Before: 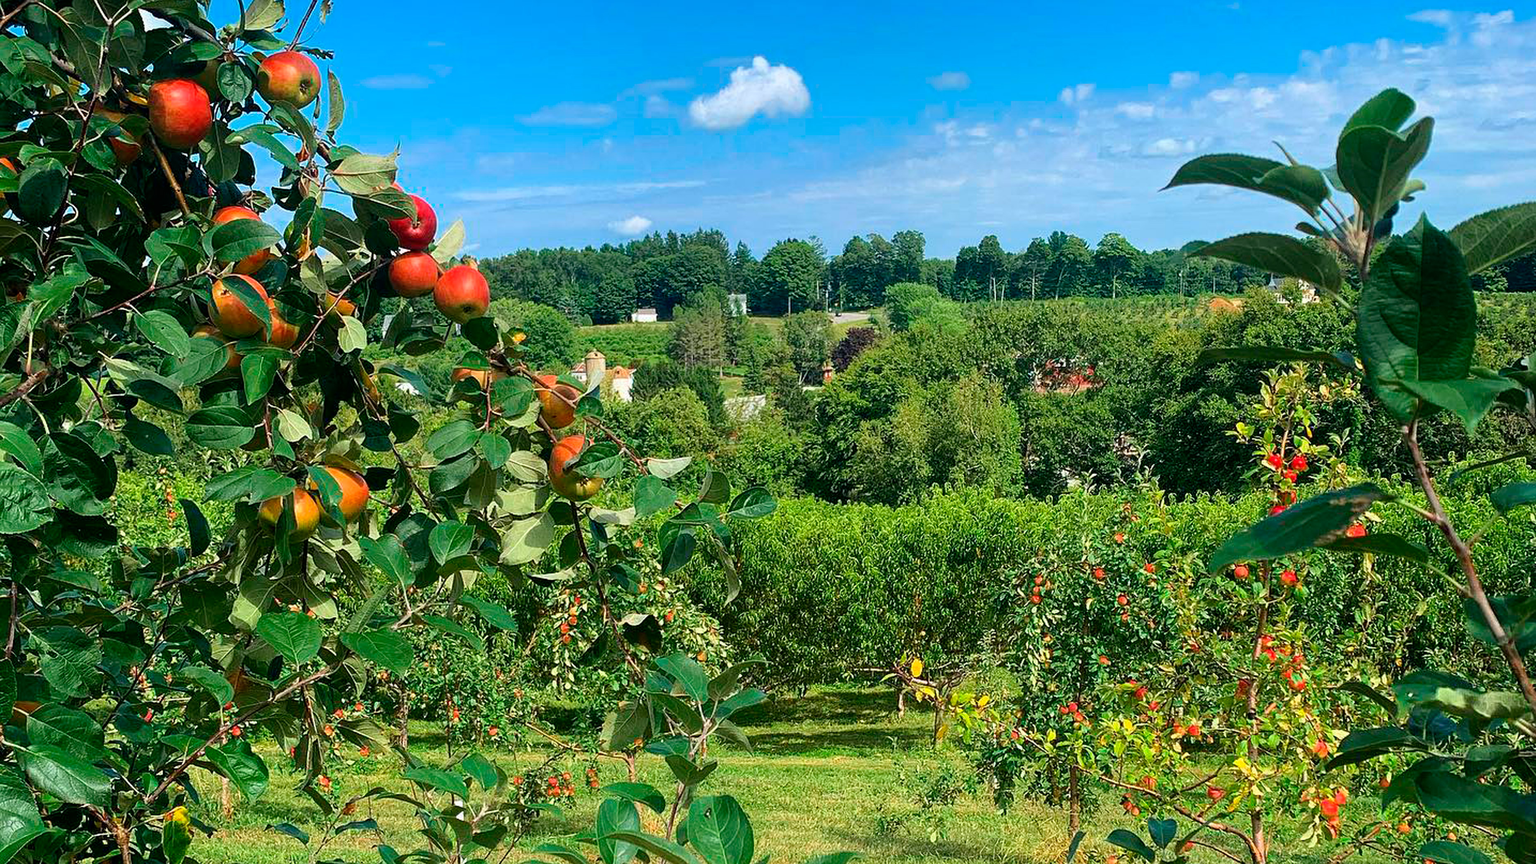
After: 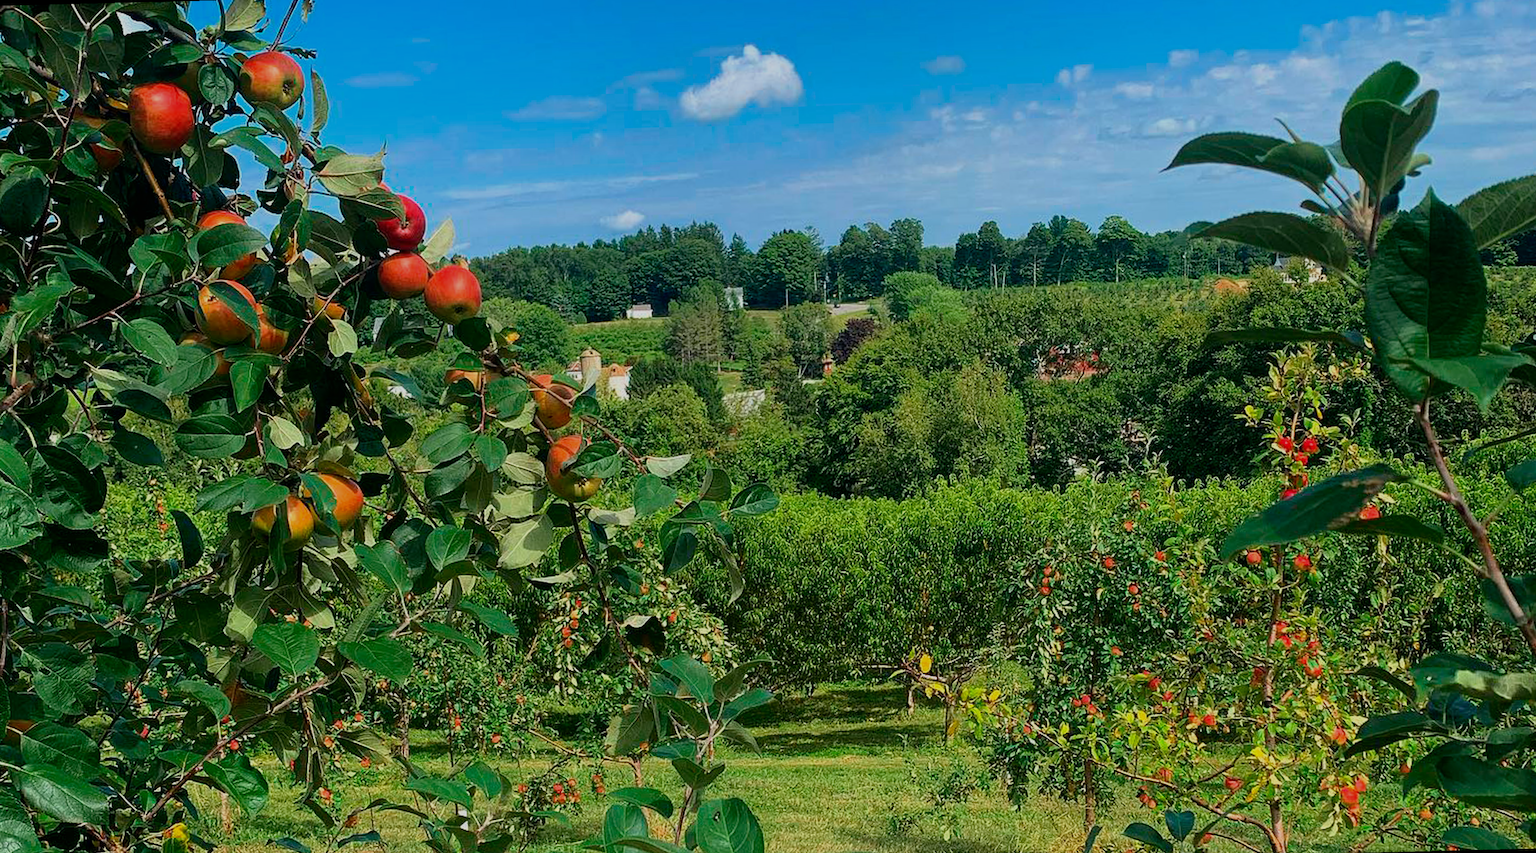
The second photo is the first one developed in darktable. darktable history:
rotate and perspective: rotation -1.42°, crop left 0.016, crop right 0.984, crop top 0.035, crop bottom 0.965
exposure: exposure -0.582 EV, compensate highlight preservation false
